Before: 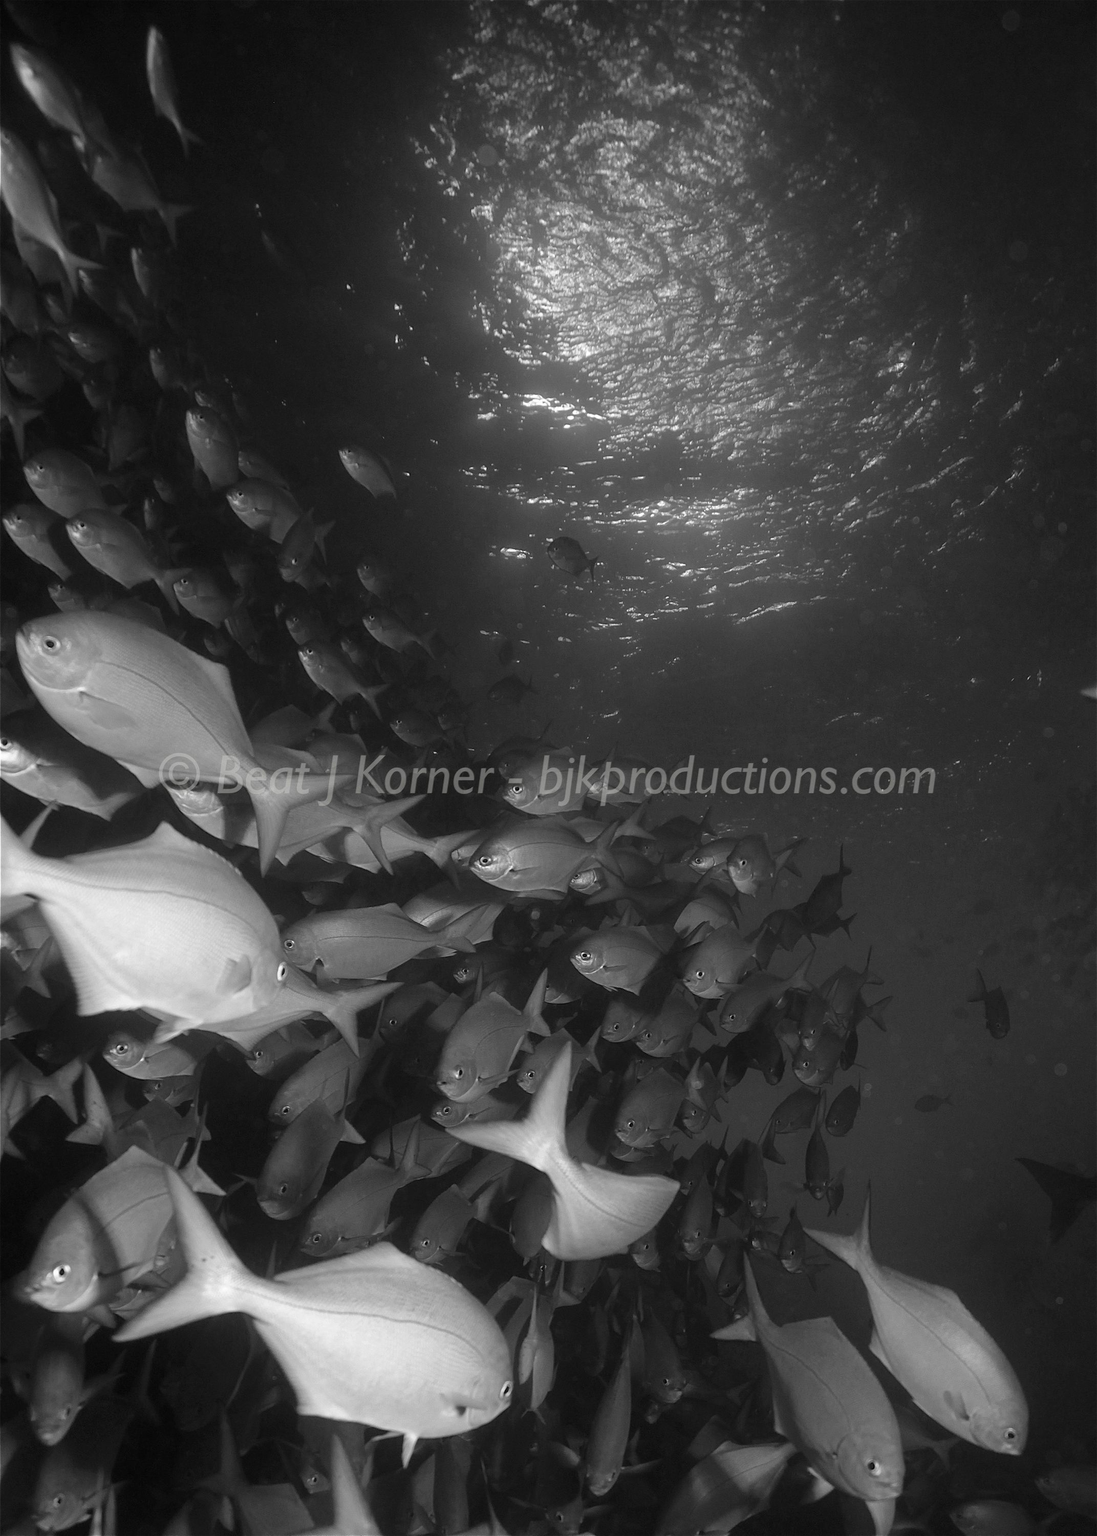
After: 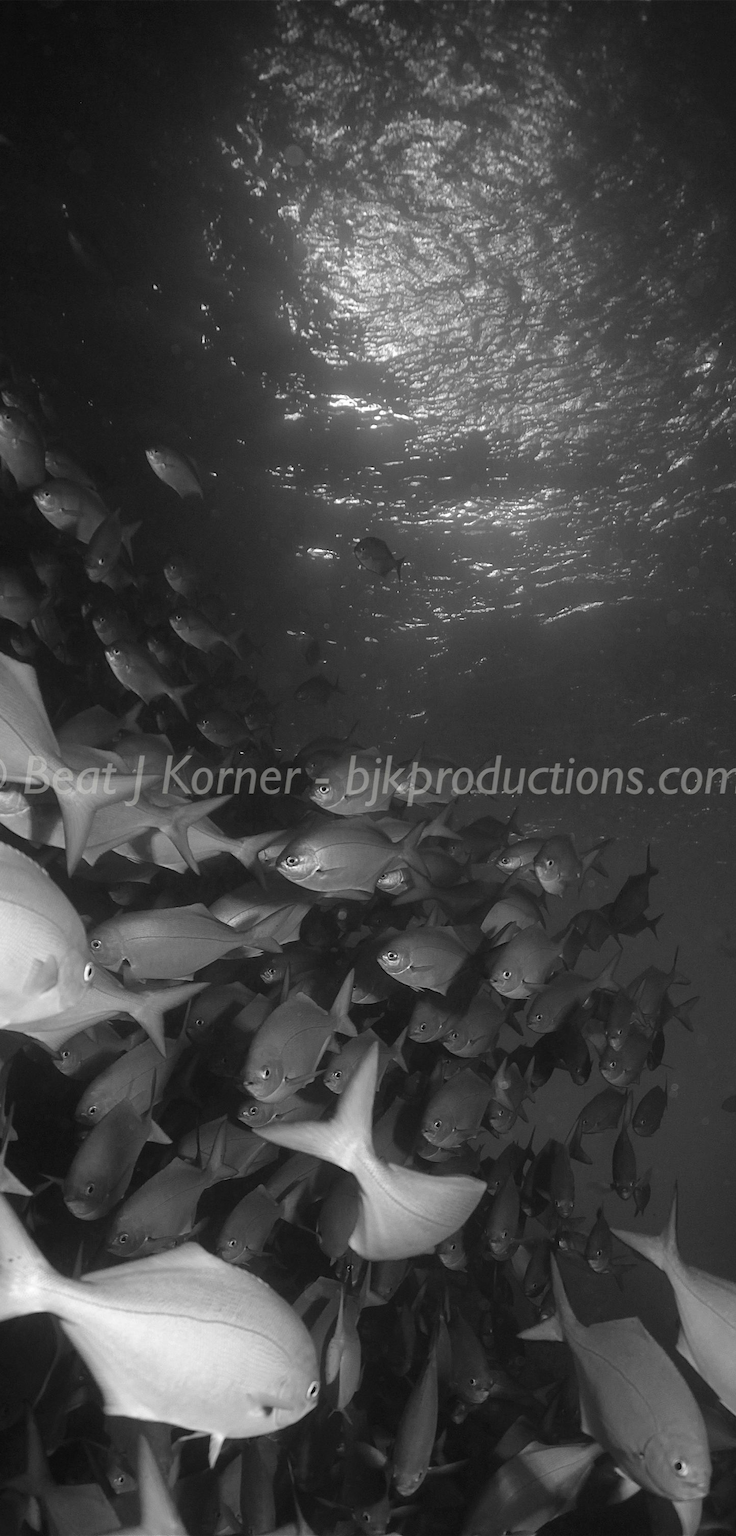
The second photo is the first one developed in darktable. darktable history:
crop and rotate: left 17.681%, right 15.18%
shadows and highlights: shadows 12.87, white point adjustment 1.14, highlights -1.39, soften with gaussian
